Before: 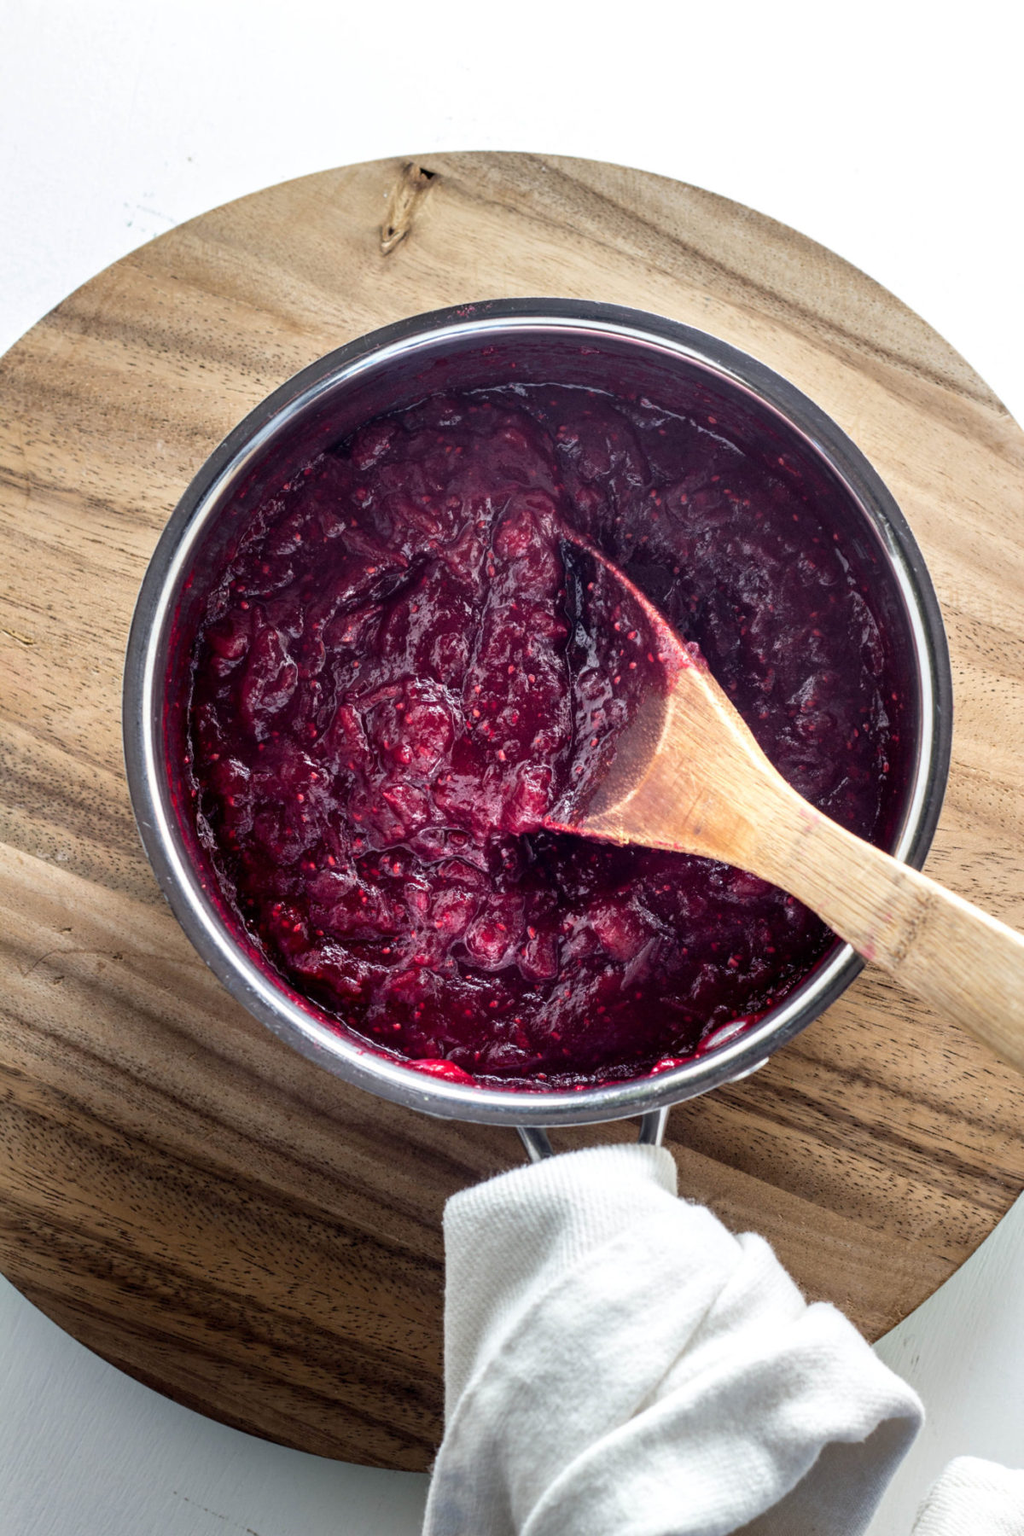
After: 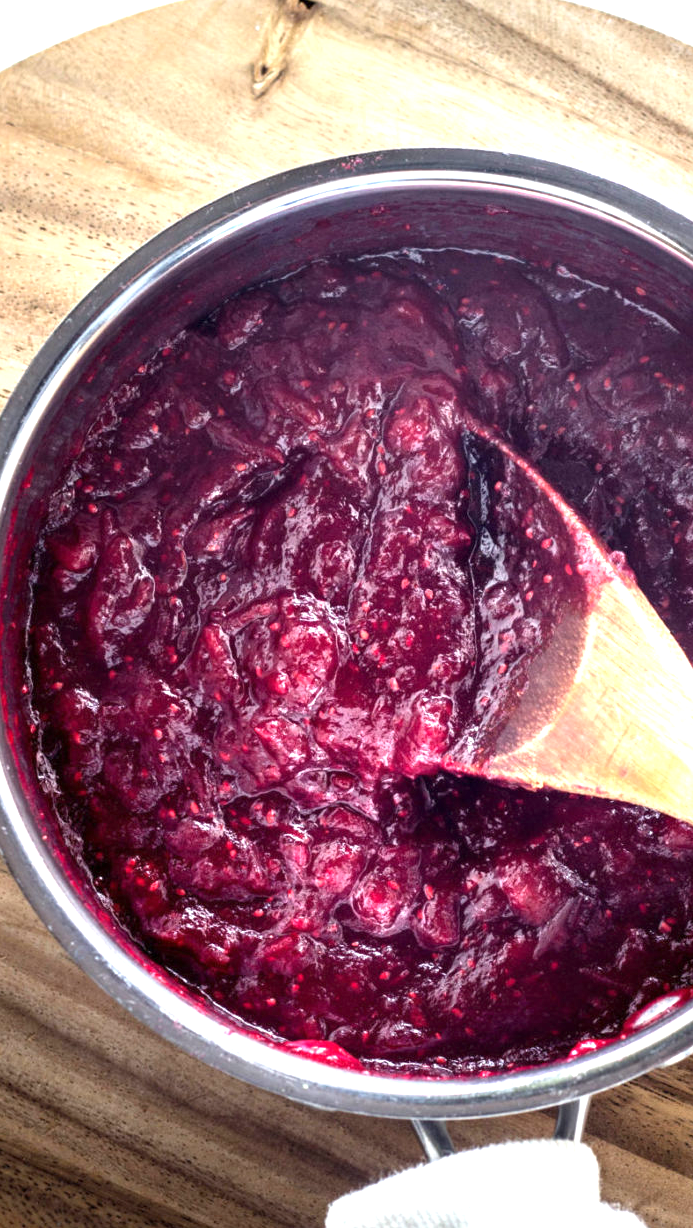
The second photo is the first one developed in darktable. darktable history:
exposure: exposure 1 EV, compensate highlight preservation false
crop: left 16.202%, top 11.208%, right 26.045%, bottom 20.557%
